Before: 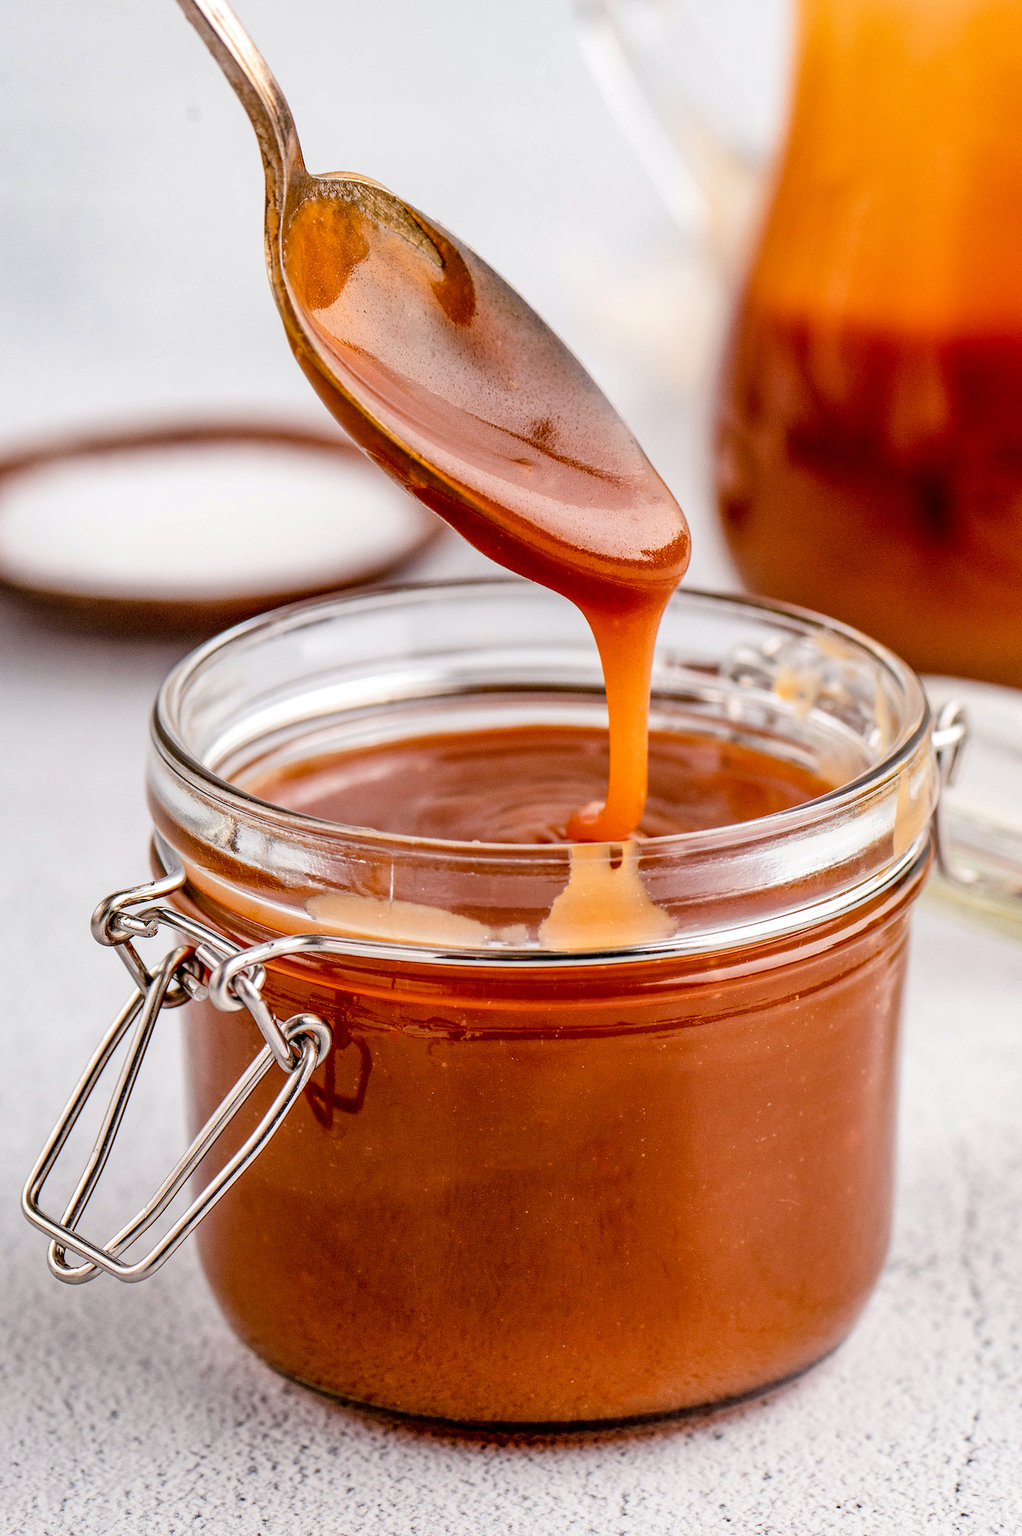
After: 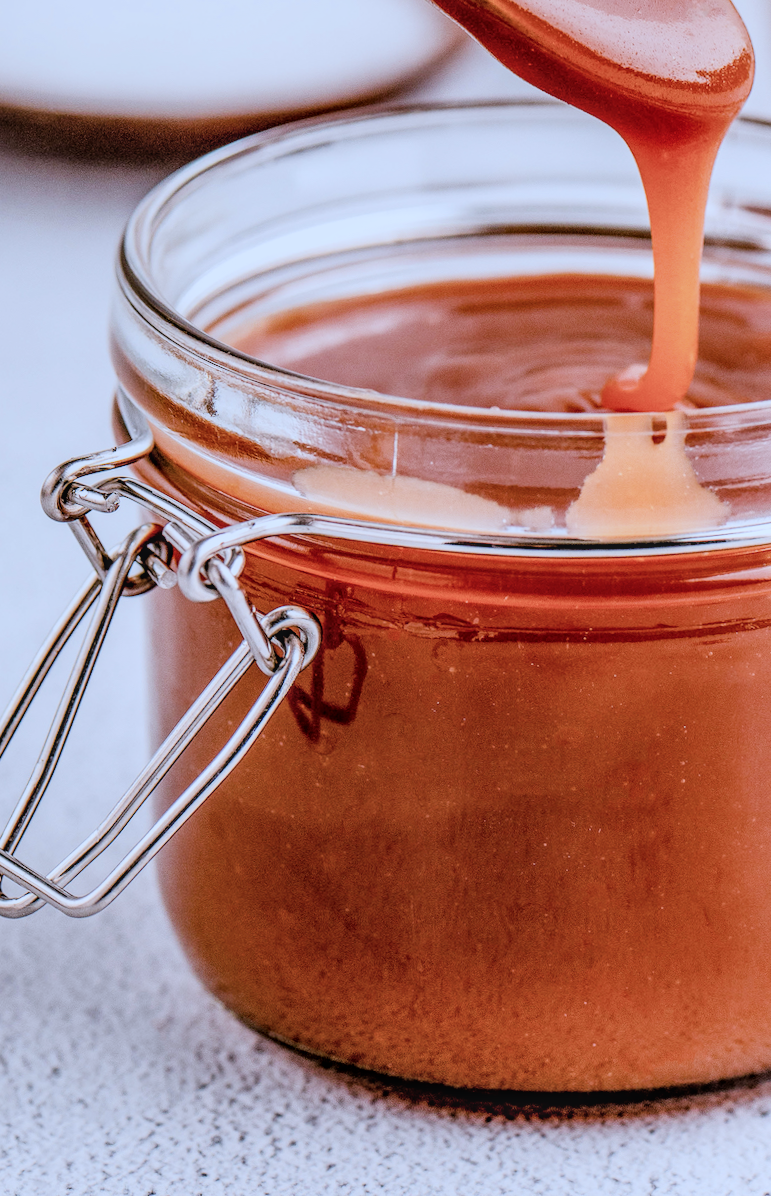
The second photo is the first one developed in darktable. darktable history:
local contrast: on, module defaults
crop and rotate: angle -1.24°, left 3.79%, top 31.556%, right 29.81%
color correction: highlights a* -1.88, highlights b* -18.2
filmic rgb: black relative exposure -7.65 EV, white relative exposure 4.56 EV, hardness 3.61, iterations of high-quality reconstruction 0
tone equalizer: -8 EV -0.774 EV, -7 EV -0.679 EV, -6 EV -0.621 EV, -5 EV -0.42 EV, -3 EV 0.398 EV, -2 EV 0.6 EV, -1 EV 0.686 EV, +0 EV 0.745 EV
contrast brightness saturation: contrast -0.069, brightness -0.038, saturation -0.113
